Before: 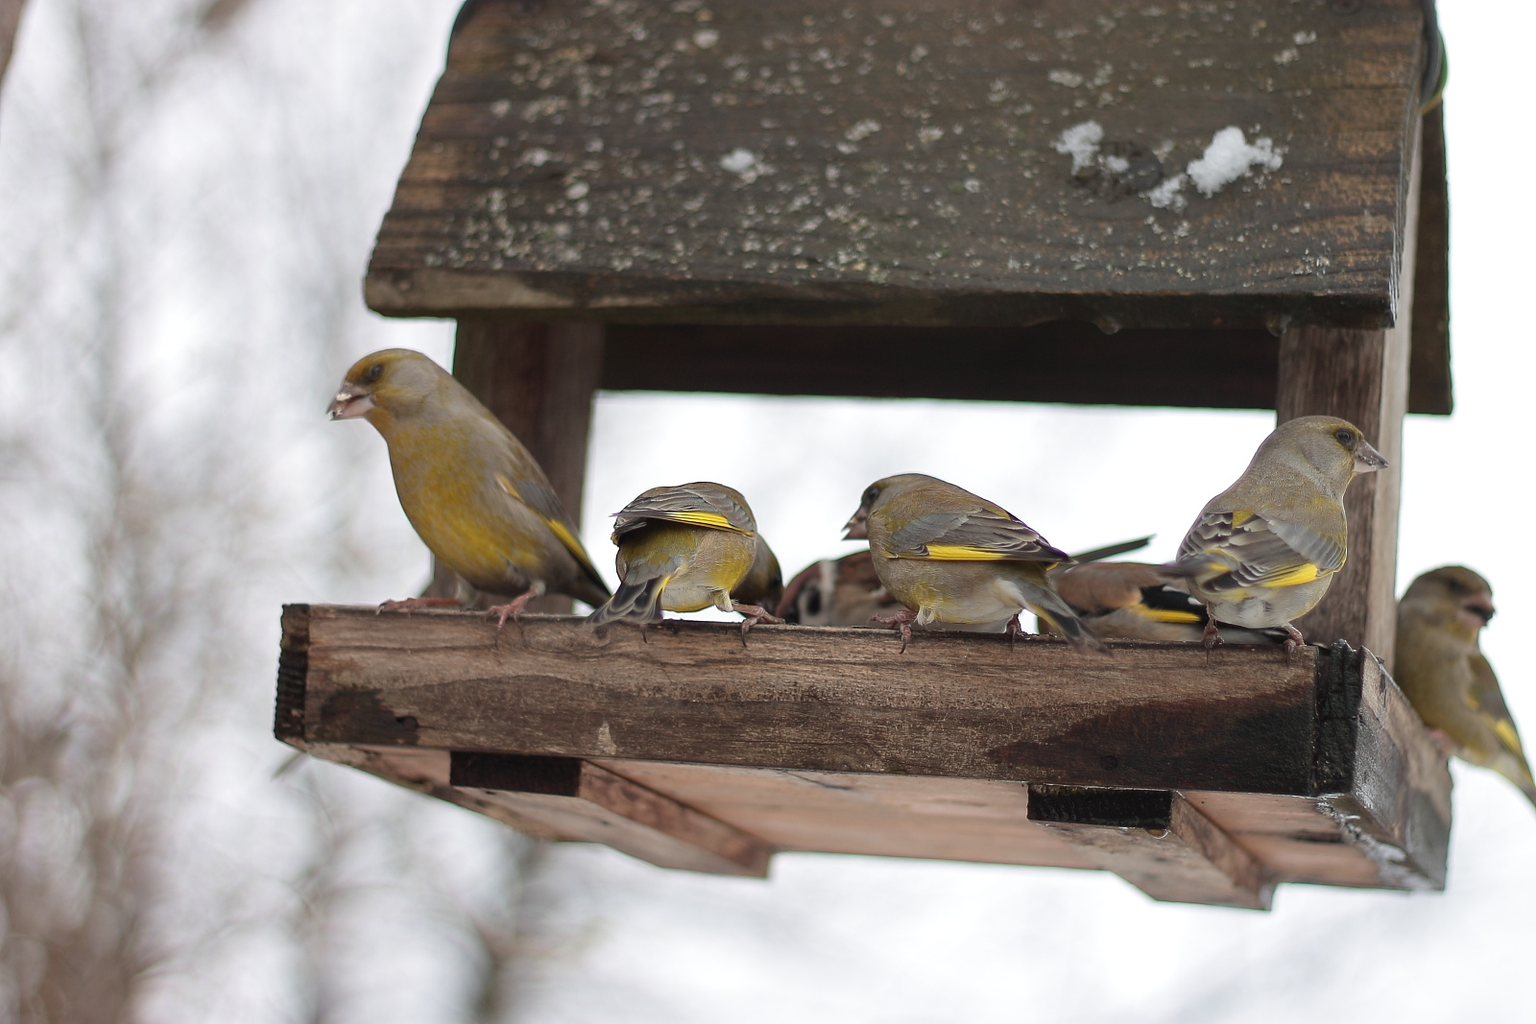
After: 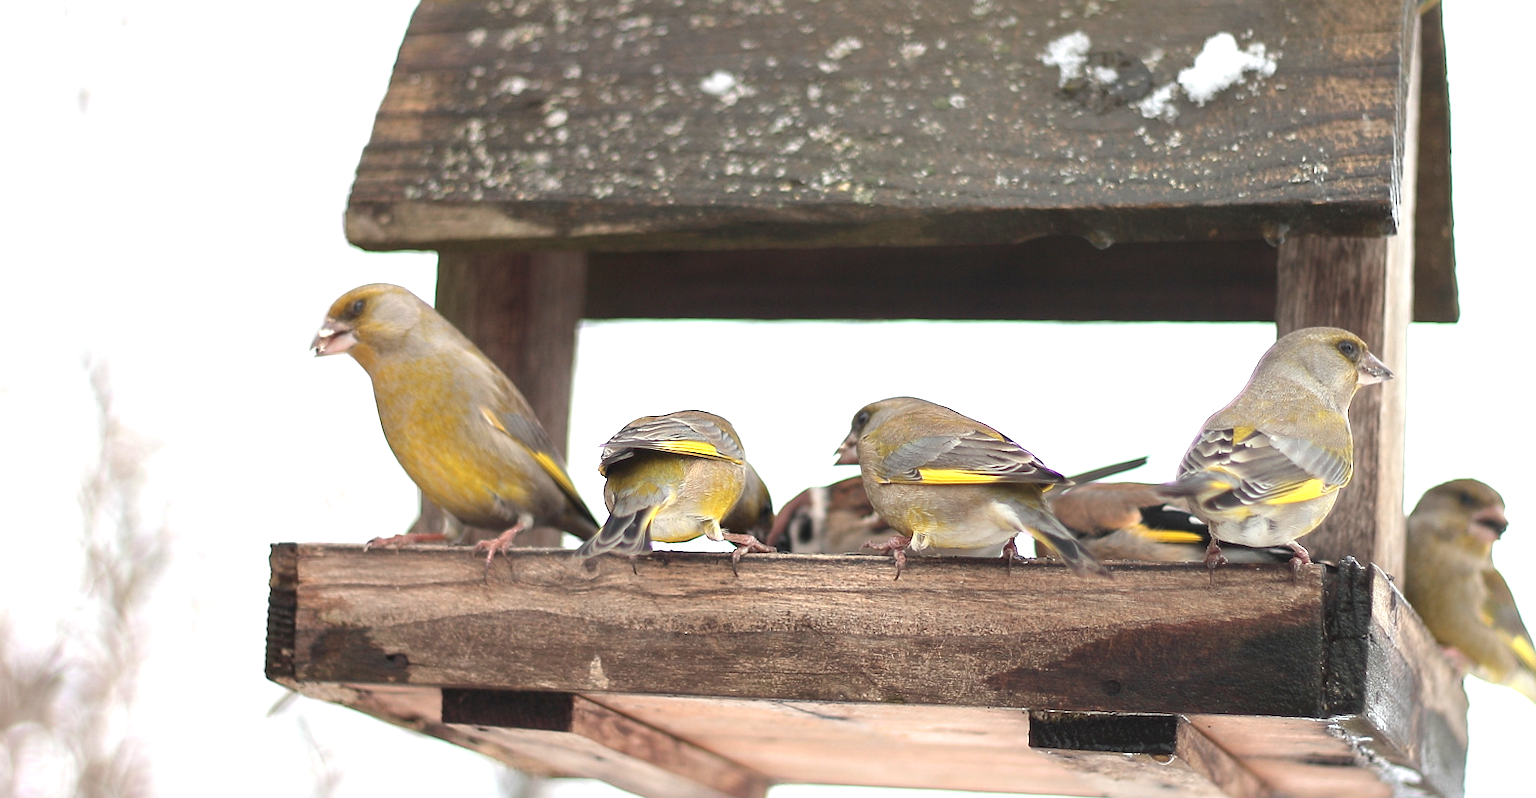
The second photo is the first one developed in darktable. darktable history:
crop and rotate: top 5.667%, bottom 14.937%
rotate and perspective: rotation -1.32°, lens shift (horizontal) -0.031, crop left 0.015, crop right 0.985, crop top 0.047, crop bottom 0.982
exposure: black level correction 0, exposure 1.2 EV, compensate exposure bias true, compensate highlight preservation false
